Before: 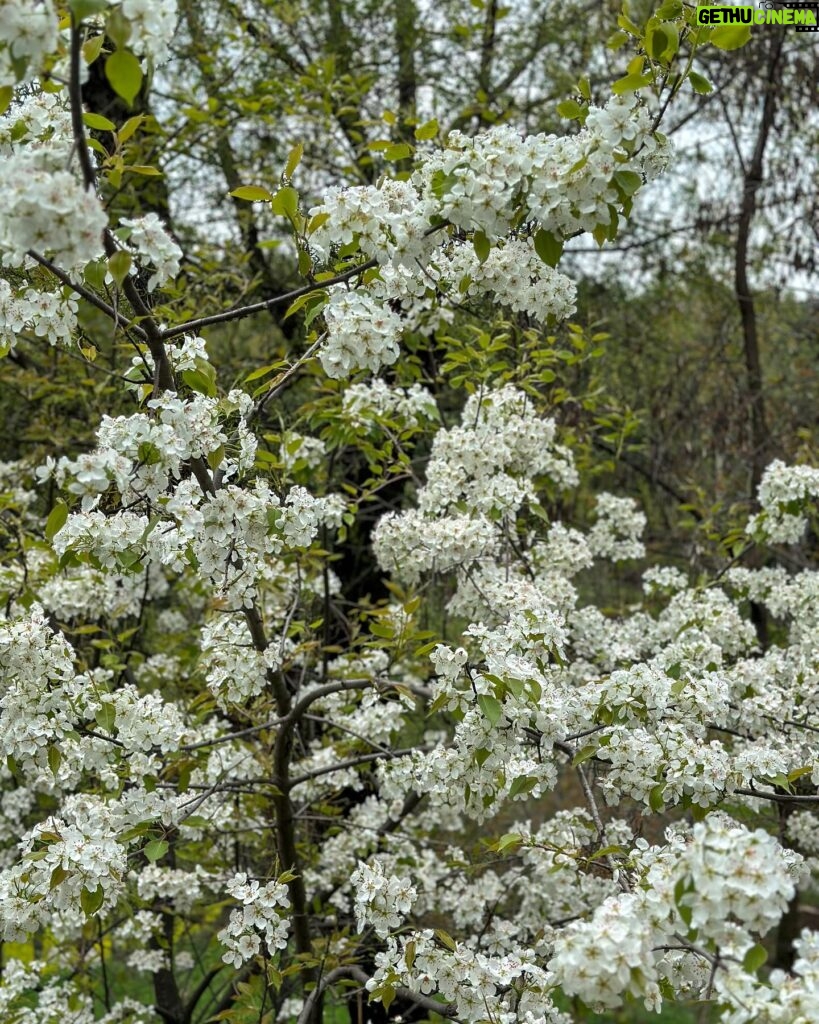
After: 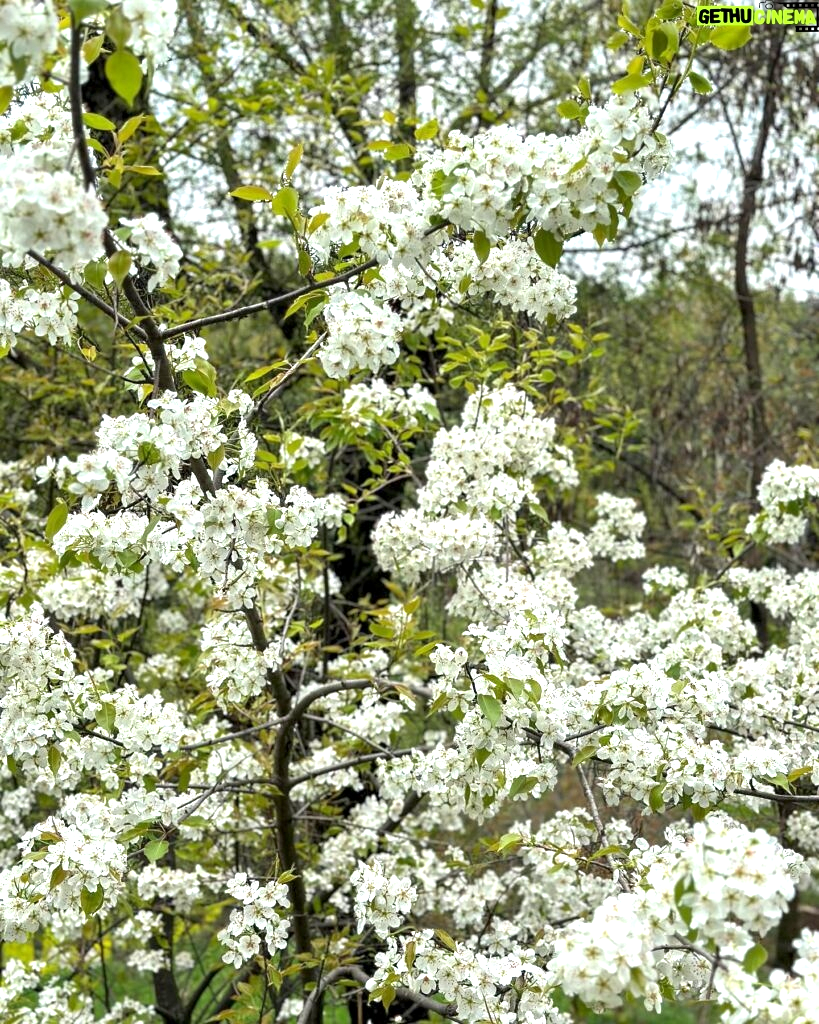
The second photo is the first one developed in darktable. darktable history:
exposure: black level correction 0.001, exposure 0.961 EV, compensate exposure bias true, compensate highlight preservation false
